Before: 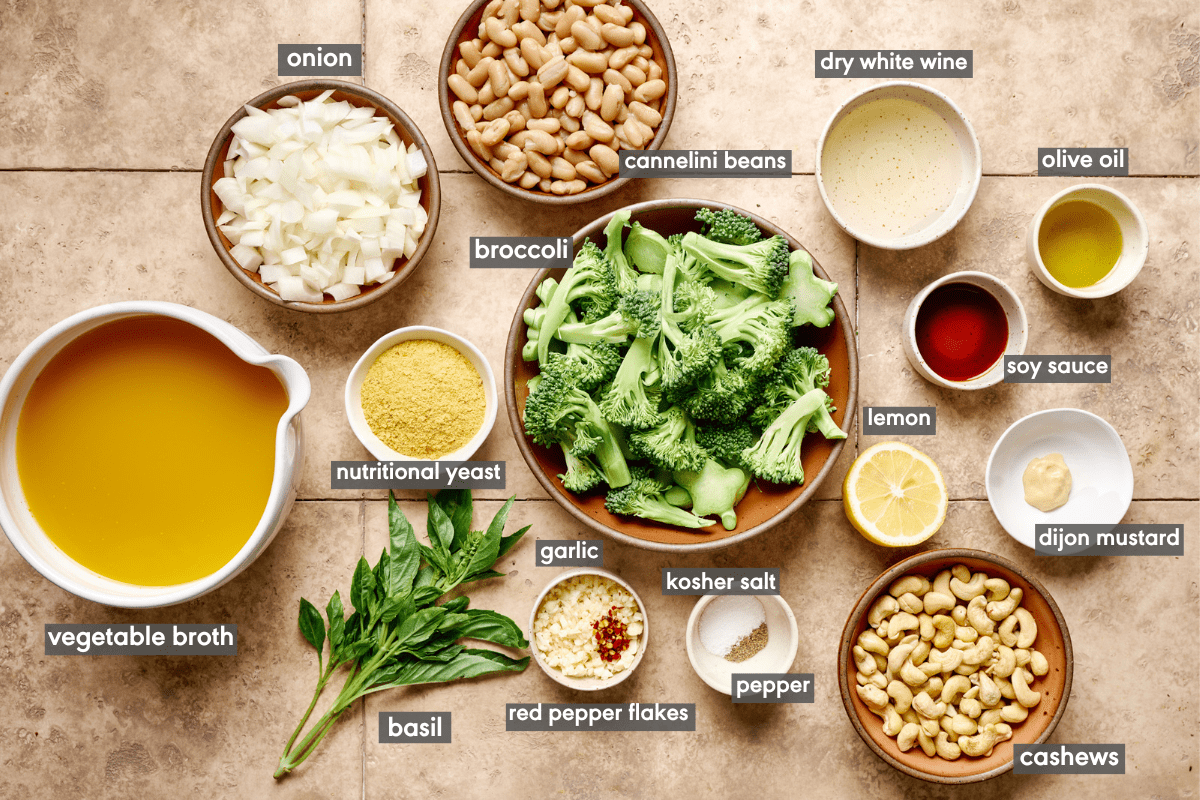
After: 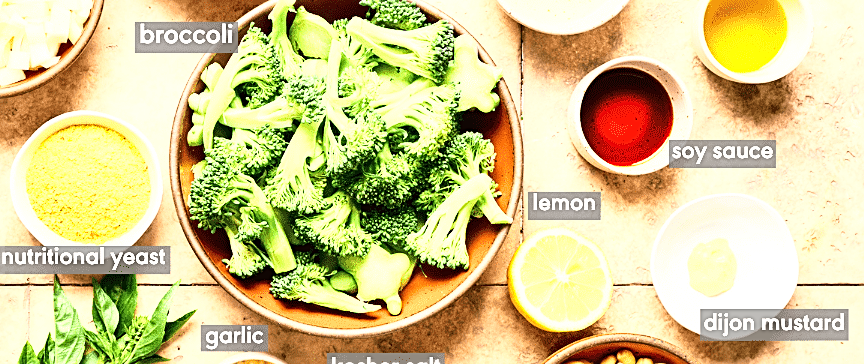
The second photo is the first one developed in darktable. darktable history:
exposure: exposure 0.556 EV, compensate exposure bias true, compensate highlight preservation false
base curve: curves: ch0 [(0, 0) (0.026, 0.03) (0.109, 0.232) (0.351, 0.748) (0.669, 0.968) (1, 1)], preserve colors average RGB
crop and rotate: left 27.951%, top 27.11%, bottom 27.267%
sharpen: on, module defaults
